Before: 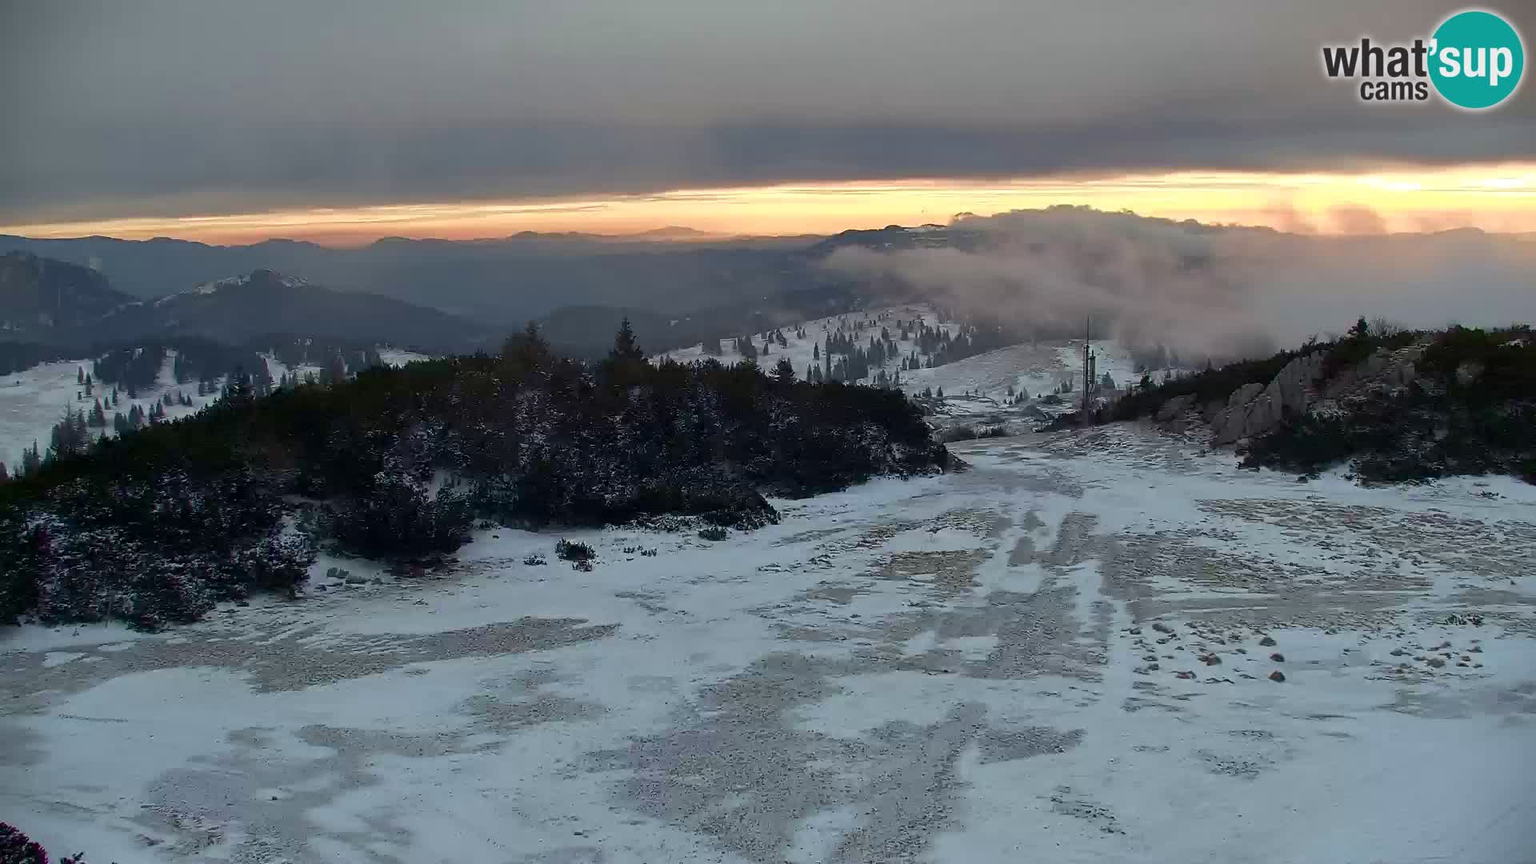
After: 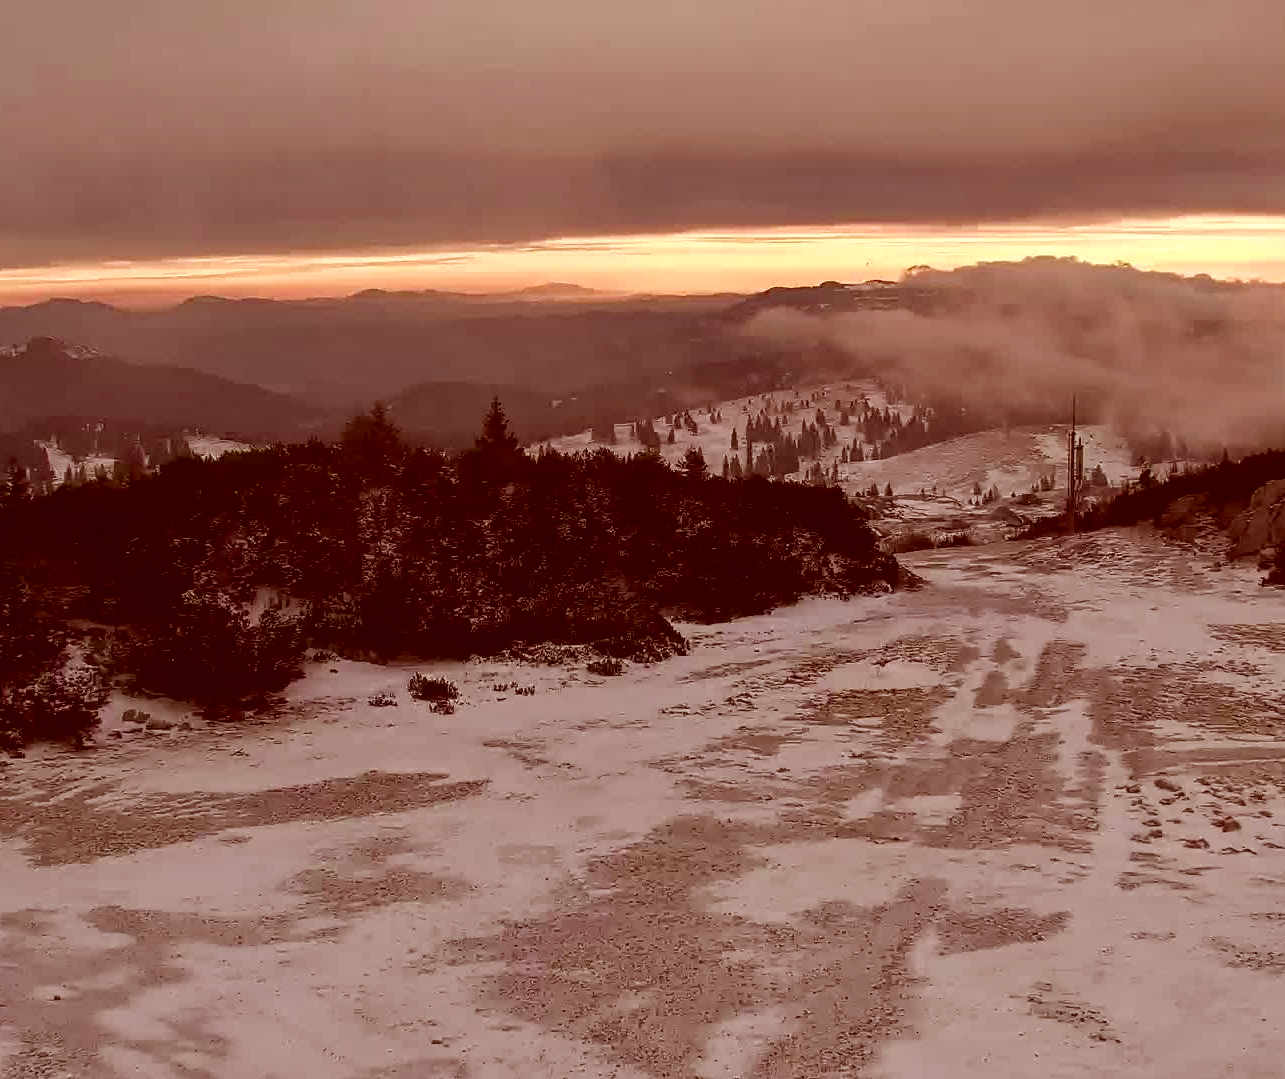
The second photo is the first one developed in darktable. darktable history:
crop and rotate: left 14.902%, right 18.144%
color correction: highlights a* 9.17, highlights b* 8.95, shadows a* 39.68, shadows b* 39.81, saturation 0.788
local contrast: on, module defaults
